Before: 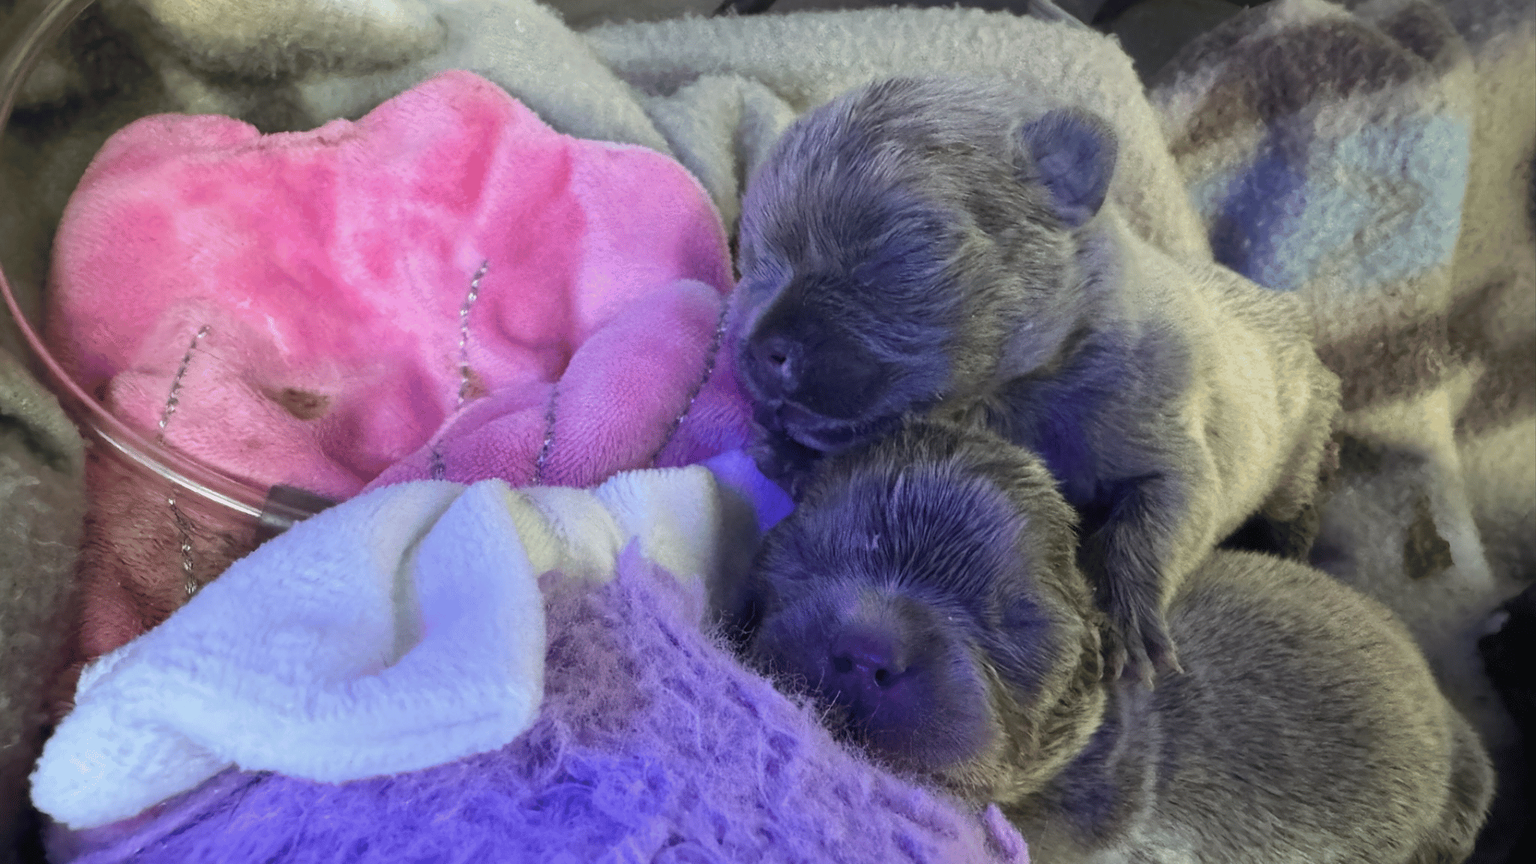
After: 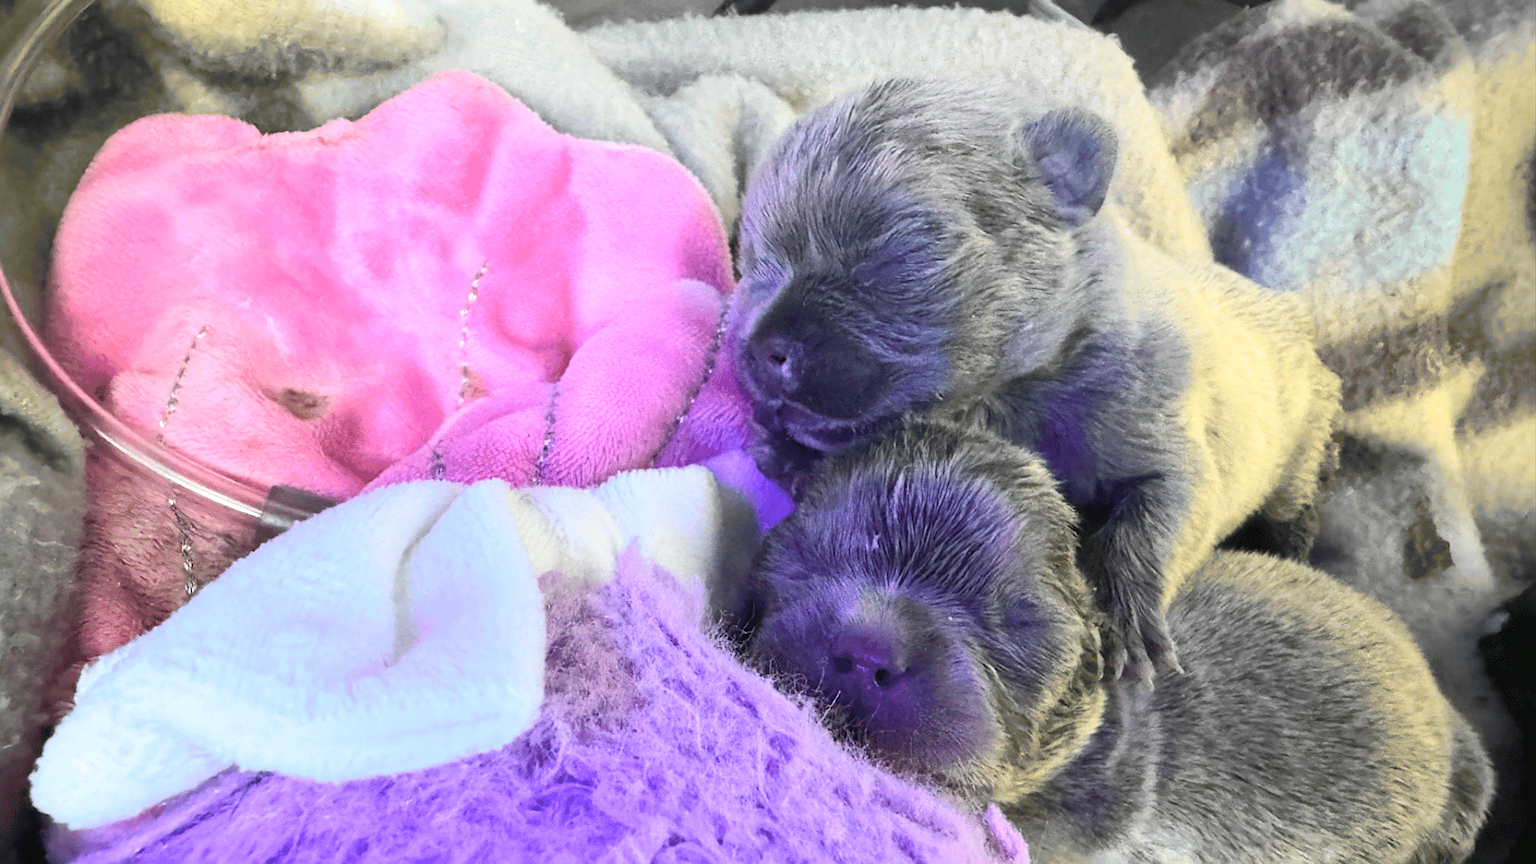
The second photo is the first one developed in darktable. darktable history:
tone curve: curves: ch0 [(0, 0) (0.055, 0.057) (0.258, 0.307) (0.434, 0.543) (0.517, 0.657) (0.745, 0.874) (1, 1)]; ch1 [(0, 0) (0.346, 0.307) (0.418, 0.383) (0.46, 0.439) (0.482, 0.493) (0.502, 0.497) (0.517, 0.506) (0.55, 0.561) (0.588, 0.61) (0.646, 0.688) (1, 1)]; ch2 [(0, 0) (0.346, 0.34) (0.431, 0.45) (0.485, 0.499) (0.5, 0.503) (0.527, 0.508) (0.545, 0.562) (0.679, 0.706) (1, 1)], color space Lab, independent channels, preserve colors none
exposure: exposure 0.373 EV, compensate exposure bias true, compensate highlight preservation false
sharpen: amount 0.203
